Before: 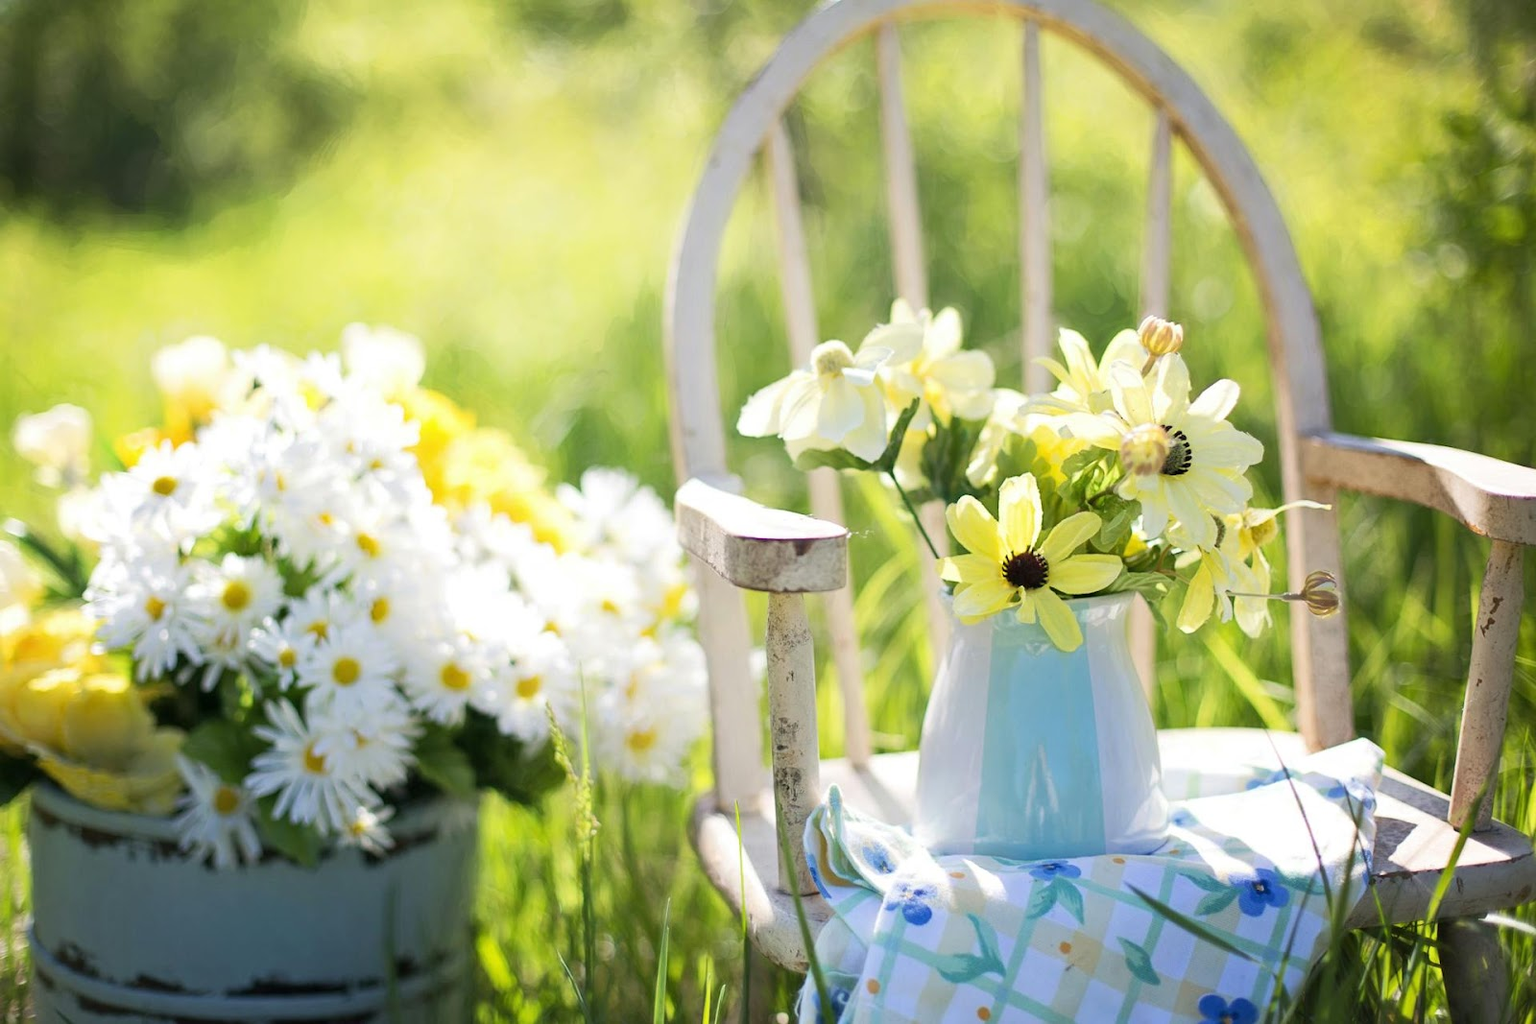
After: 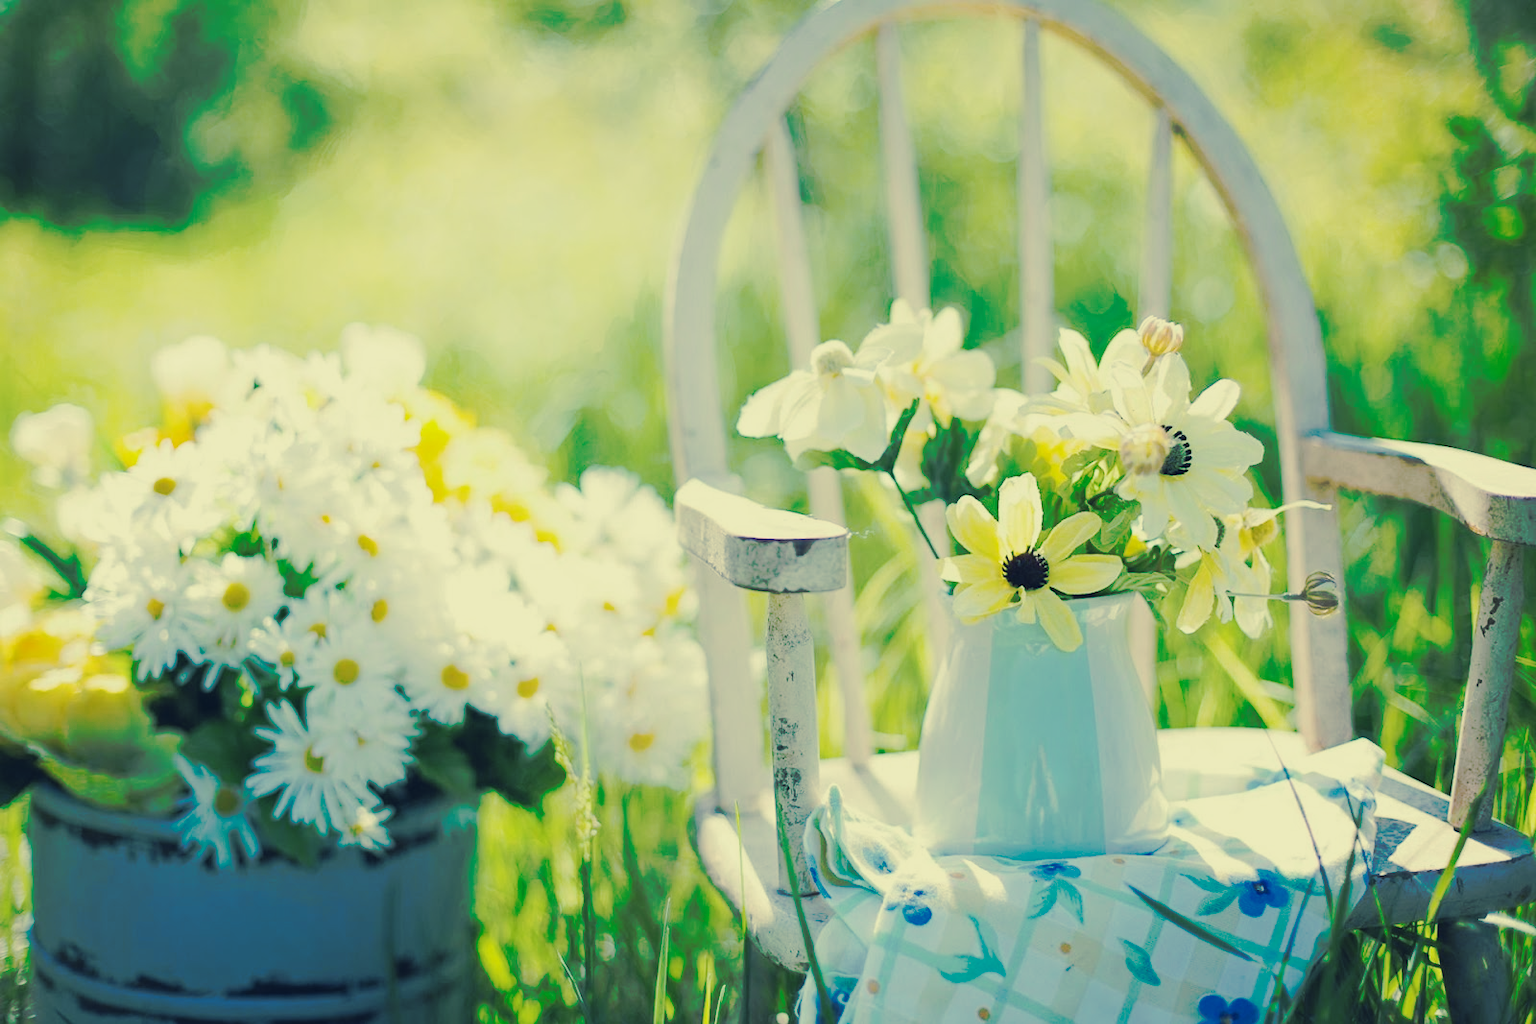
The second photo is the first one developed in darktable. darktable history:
tone curve: curves: ch0 [(0, 0) (0.003, 0.002) (0.011, 0.01) (0.025, 0.022) (0.044, 0.039) (0.069, 0.061) (0.1, 0.088) (0.136, 0.12) (0.177, 0.157) (0.224, 0.199) (0.277, 0.245) (0.335, 0.297) (0.399, 0.353) (0.468, 0.414) (0.543, 0.563) (0.623, 0.64) (0.709, 0.722) (0.801, 0.809) (0.898, 0.902) (1, 1)], preserve colors none
color look up table: target L [90.56, 88.91, 86.66, 78.57, 80.76, 79.38, 74.42, 70.8, 69.19, 59.59, 54.8, 52.16, 44.59, 15.53, 200, 85.33, 83.56, 76.02, 67.38, 61.49, 62.55, 59.82, 50.15, 41.02, 42.34, 17.25, 12.32, 75.58, 69.91, 68.55, 67.92, 61.81, 58.04, 51.35, 54.74, 43.58, 47.26, 39.12, 39.73, 29.3, 27.44, 21.74, 16.71, 13.31, 8.047, 79.45, 73.93, 60.1, 33.51], target a [-9.159, -14.89, -24.57, -60.16, -72.82, -55.94, -64.43, -33.86, -13.37, -43.55, -42.77, -25.2, -30.34, -9.871, 0, 2.043, -8.295, 16.05, 37.8, 35.76, 1.101, 12.18, 73.5, 44.48, -7.95, 2.588, 26.93, 16.51, 13.99, -17.92, 38.92, 57.23, 30.12, 78.65, -8.208, 68.9, -11.78, 65.77, -12.48, 47.61, 47.8, 44.49, 41.62, 22.93, 9.146, -54.74, -11.77, -35.28, -4.775], target b [39.32, 24.22, 52.4, 25.19, 71.53, 17.09, 50.11, 8.619, 38.79, 9.456, 47.33, 14.07, -2.771, -6.724, 0, 21.77, 78.13, 23.95, 12.3, 55.25, 14.81, 54.77, 16.68, 11.79, 36.63, 4.545, -11.74, 10.33, -1.439, -5.302, 0.729, -14.99, -20.37, -14.97, -14.7, -43.93, -38.64, -45.32, -10.35, -24.95, -48.95, -78.82, -68.26, -42.39, -18.95, 8.815, 7.147, -11.04, -35.36], num patches 49
